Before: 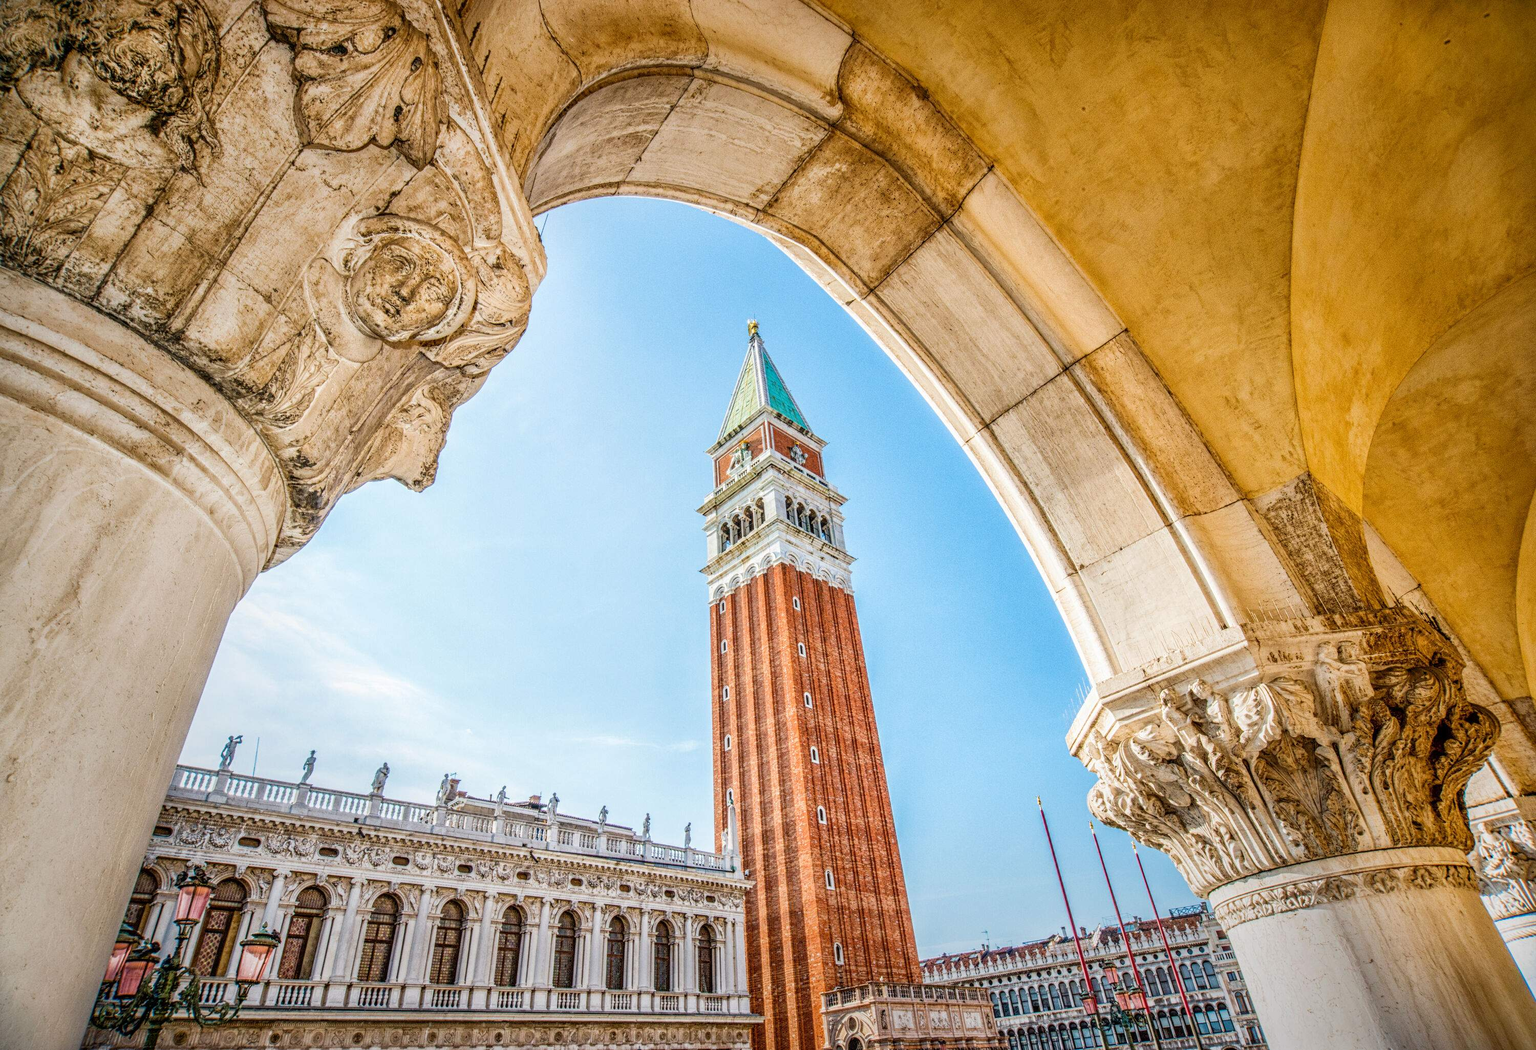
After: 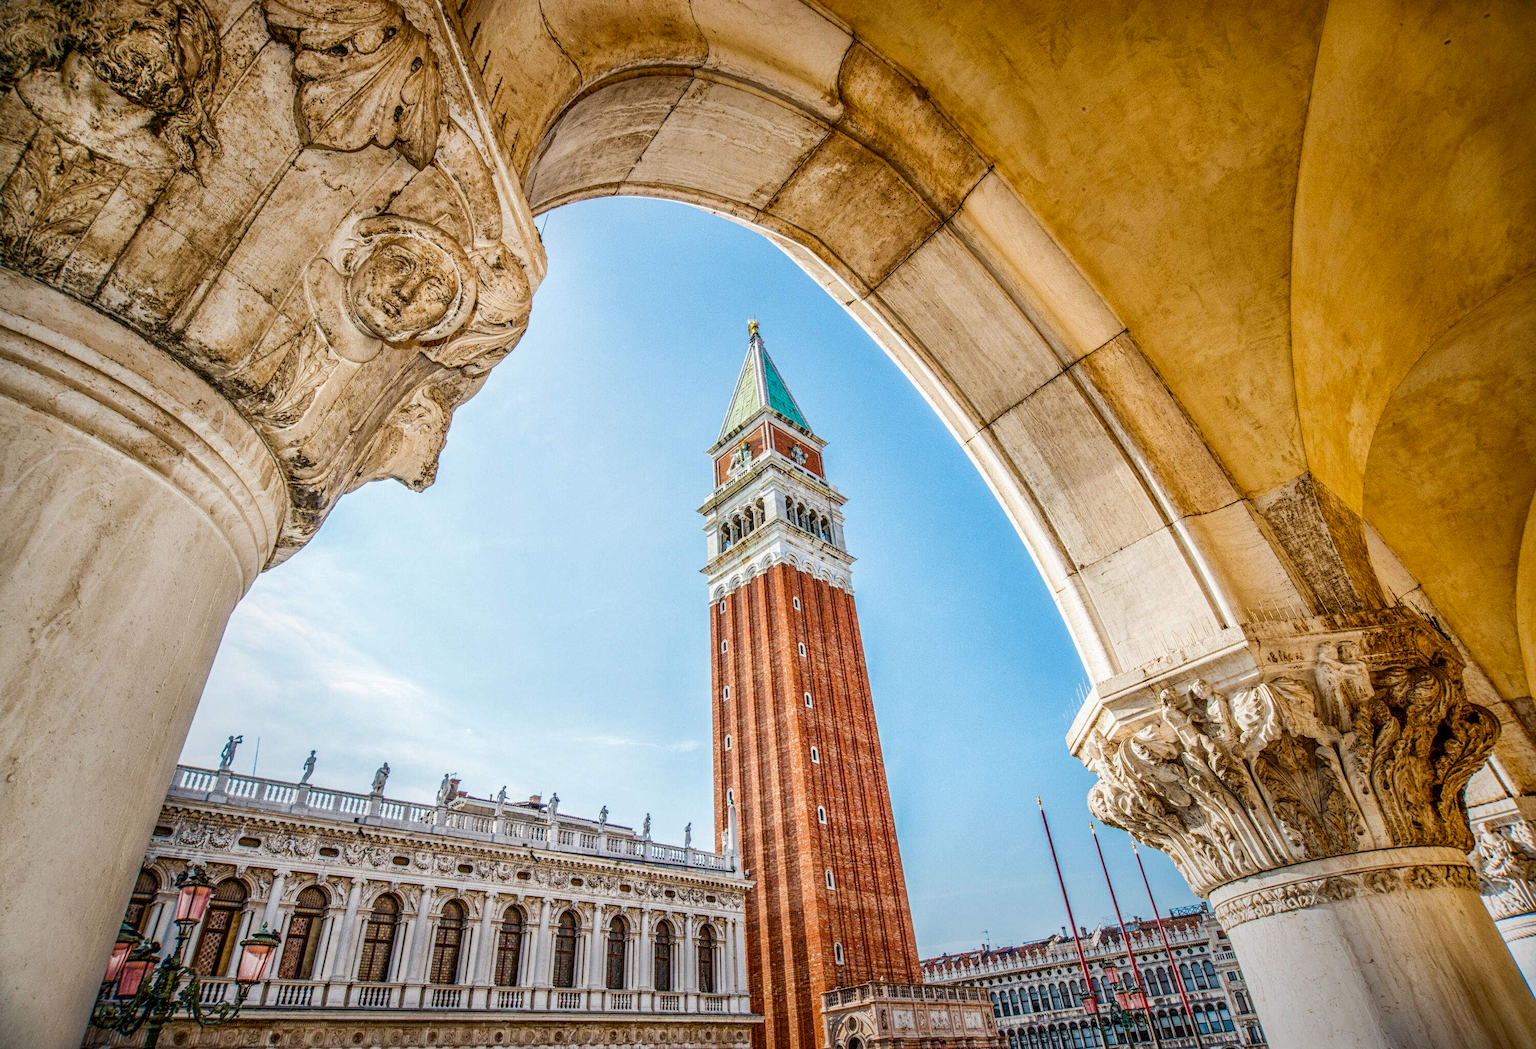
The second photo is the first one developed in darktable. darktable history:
contrast brightness saturation: brightness -0.099
